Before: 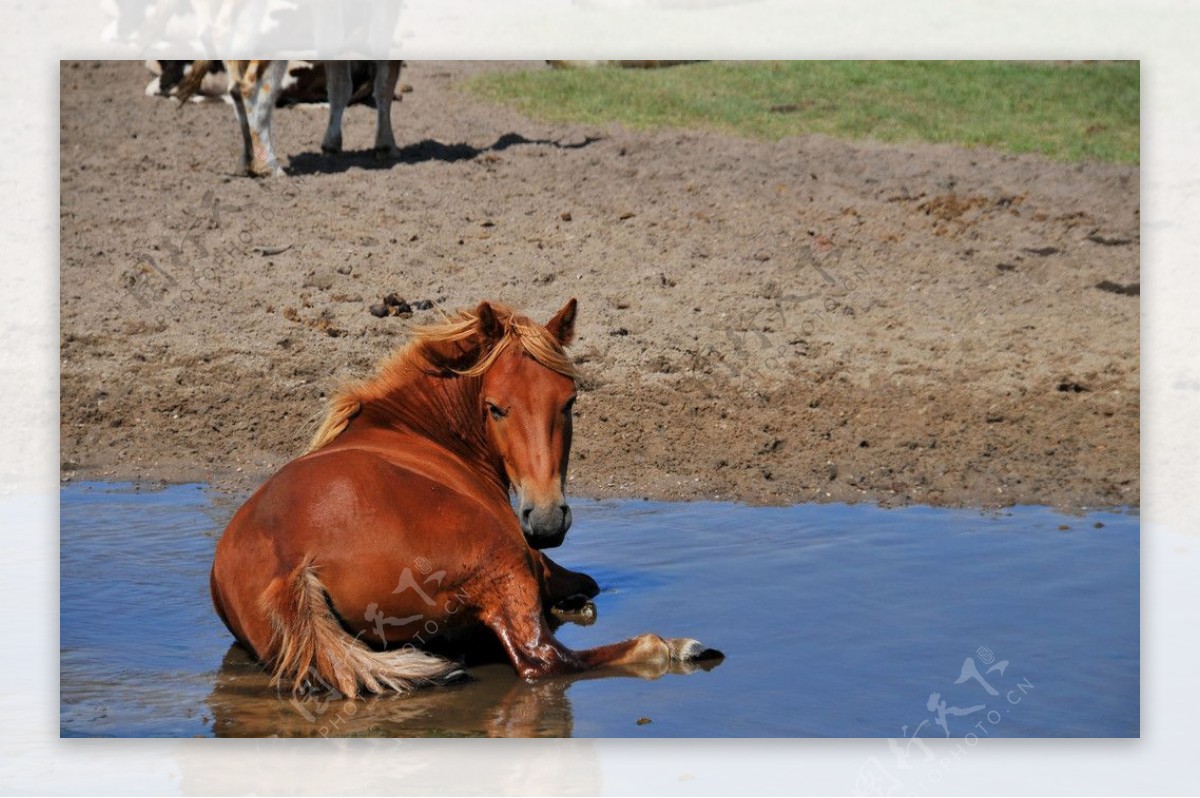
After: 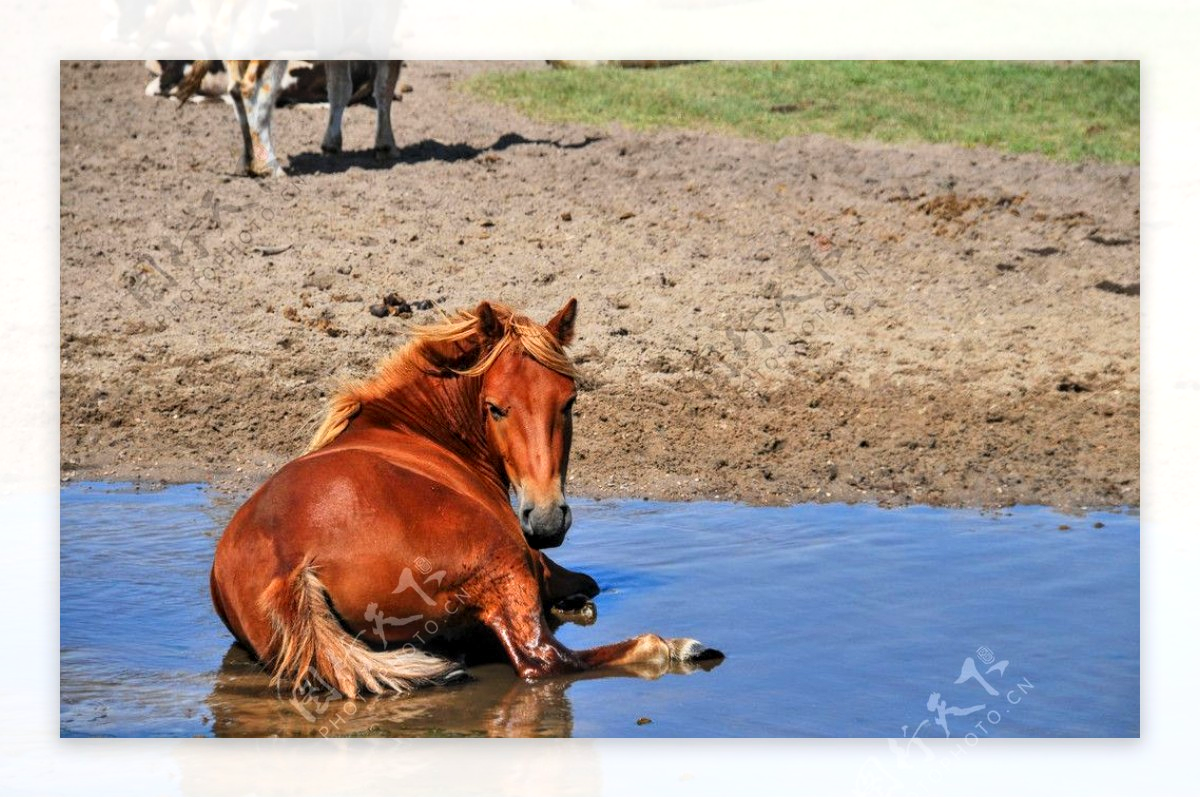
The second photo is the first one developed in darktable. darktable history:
local contrast: on, module defaults
contrast brightness saturation: contrast 0.199, brightness 0.16, saturation 0.225
tone equalizer: on, module defaults
levels: black 0.071%, levels [0, 0.492, 0.984]
